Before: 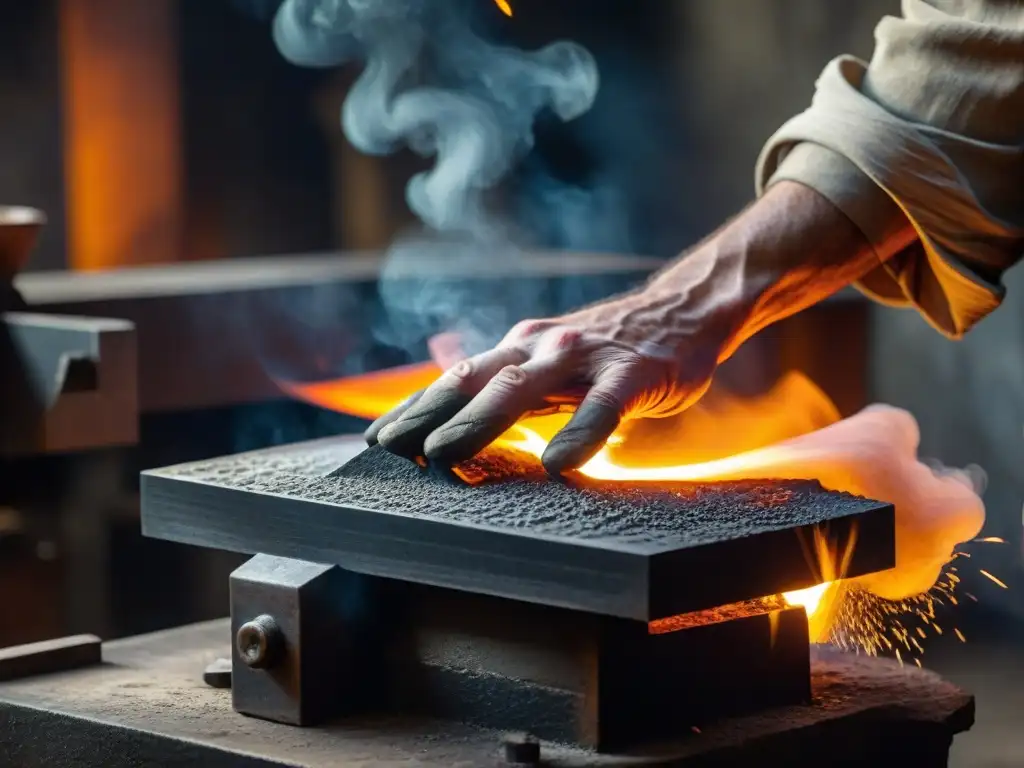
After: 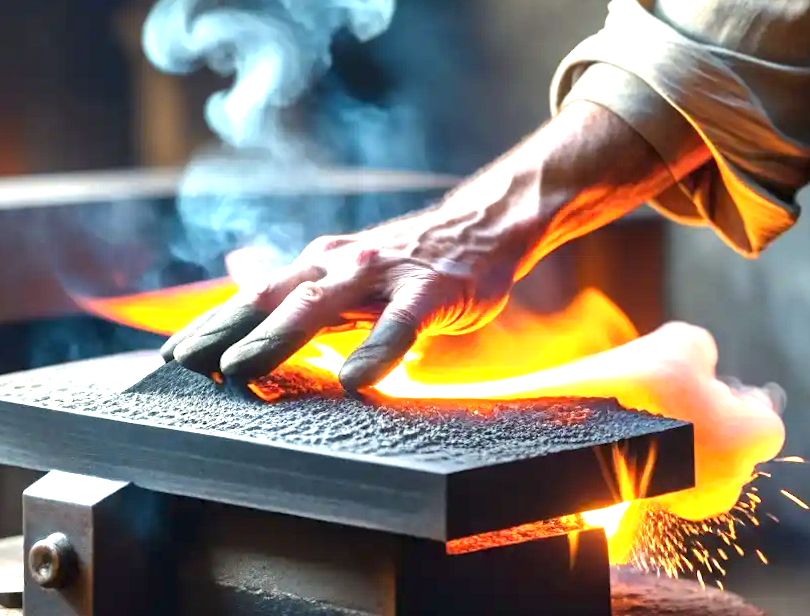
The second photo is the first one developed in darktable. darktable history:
crop: left 19.159%, top 9.58%, bottom 9.58%
exposure: black level correction 0, exposure 1.6 EV, compensate exposure bias true, compensate highlight preservation false
rotate and perspective: rotation 0.226°, lens shift (vertical) -0.042, crop left 0.023, crop right 0.982, crop top 0.006, crop bottom 0.994
